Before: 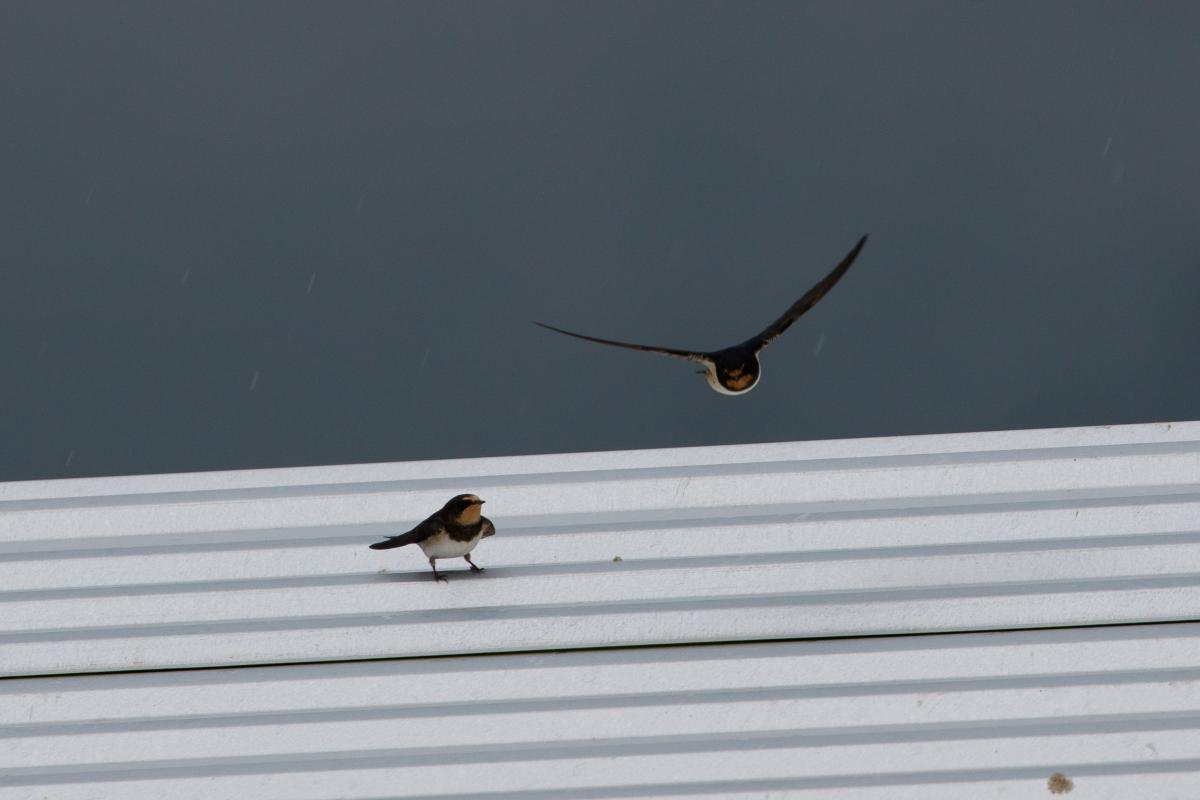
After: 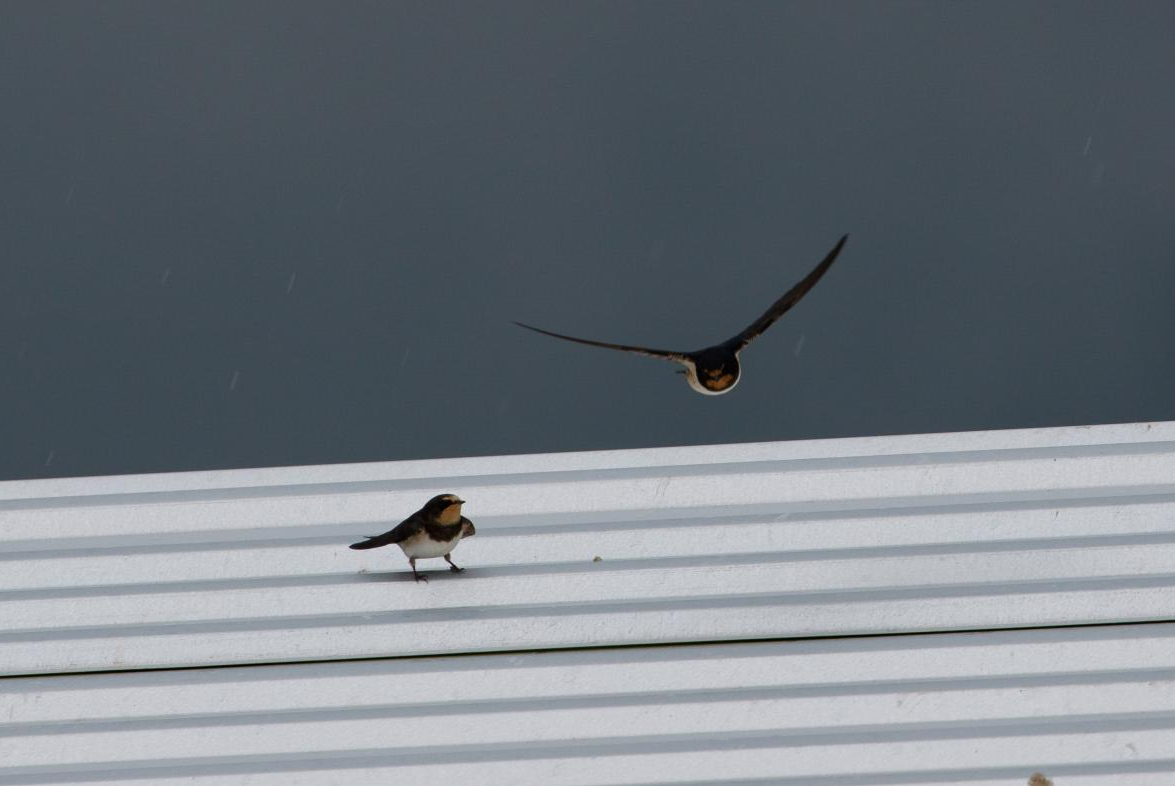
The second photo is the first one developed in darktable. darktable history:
crop: left 1.725%, right 0.286%, bottom 1.632%
